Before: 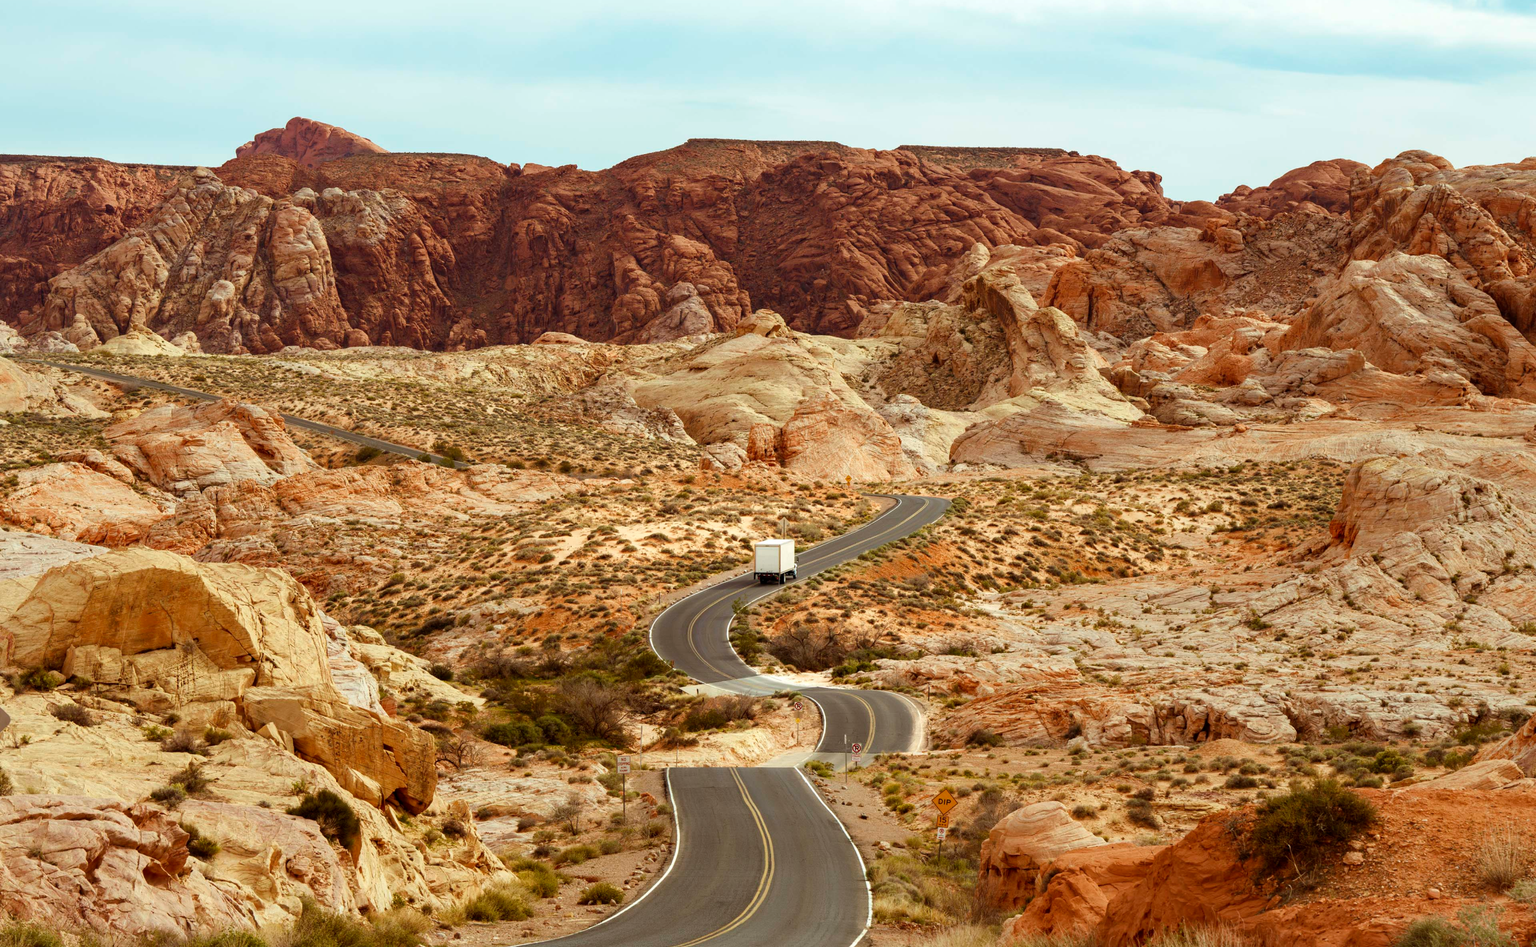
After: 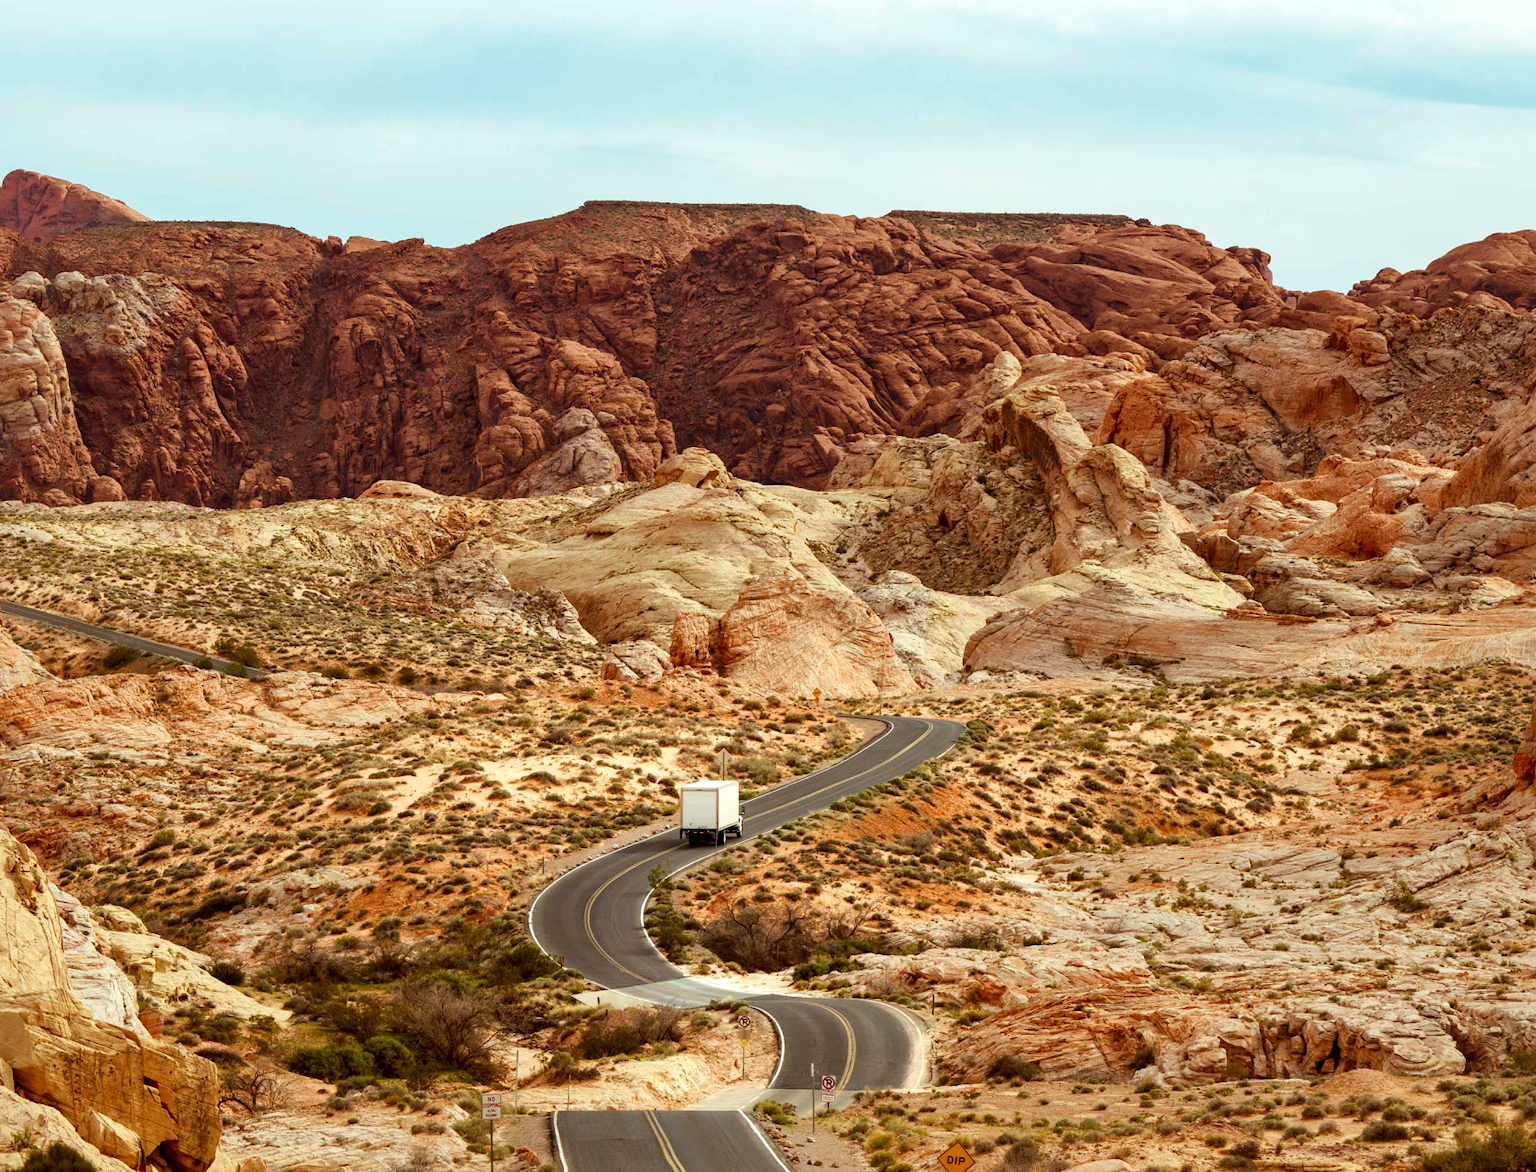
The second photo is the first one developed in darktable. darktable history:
crop: left 18.517%, right 12.381%, bottom 14.442%
local contrast: mode bilateral grid, contrast 19, coarseness 50, detail 133%, midtone range 0.2
